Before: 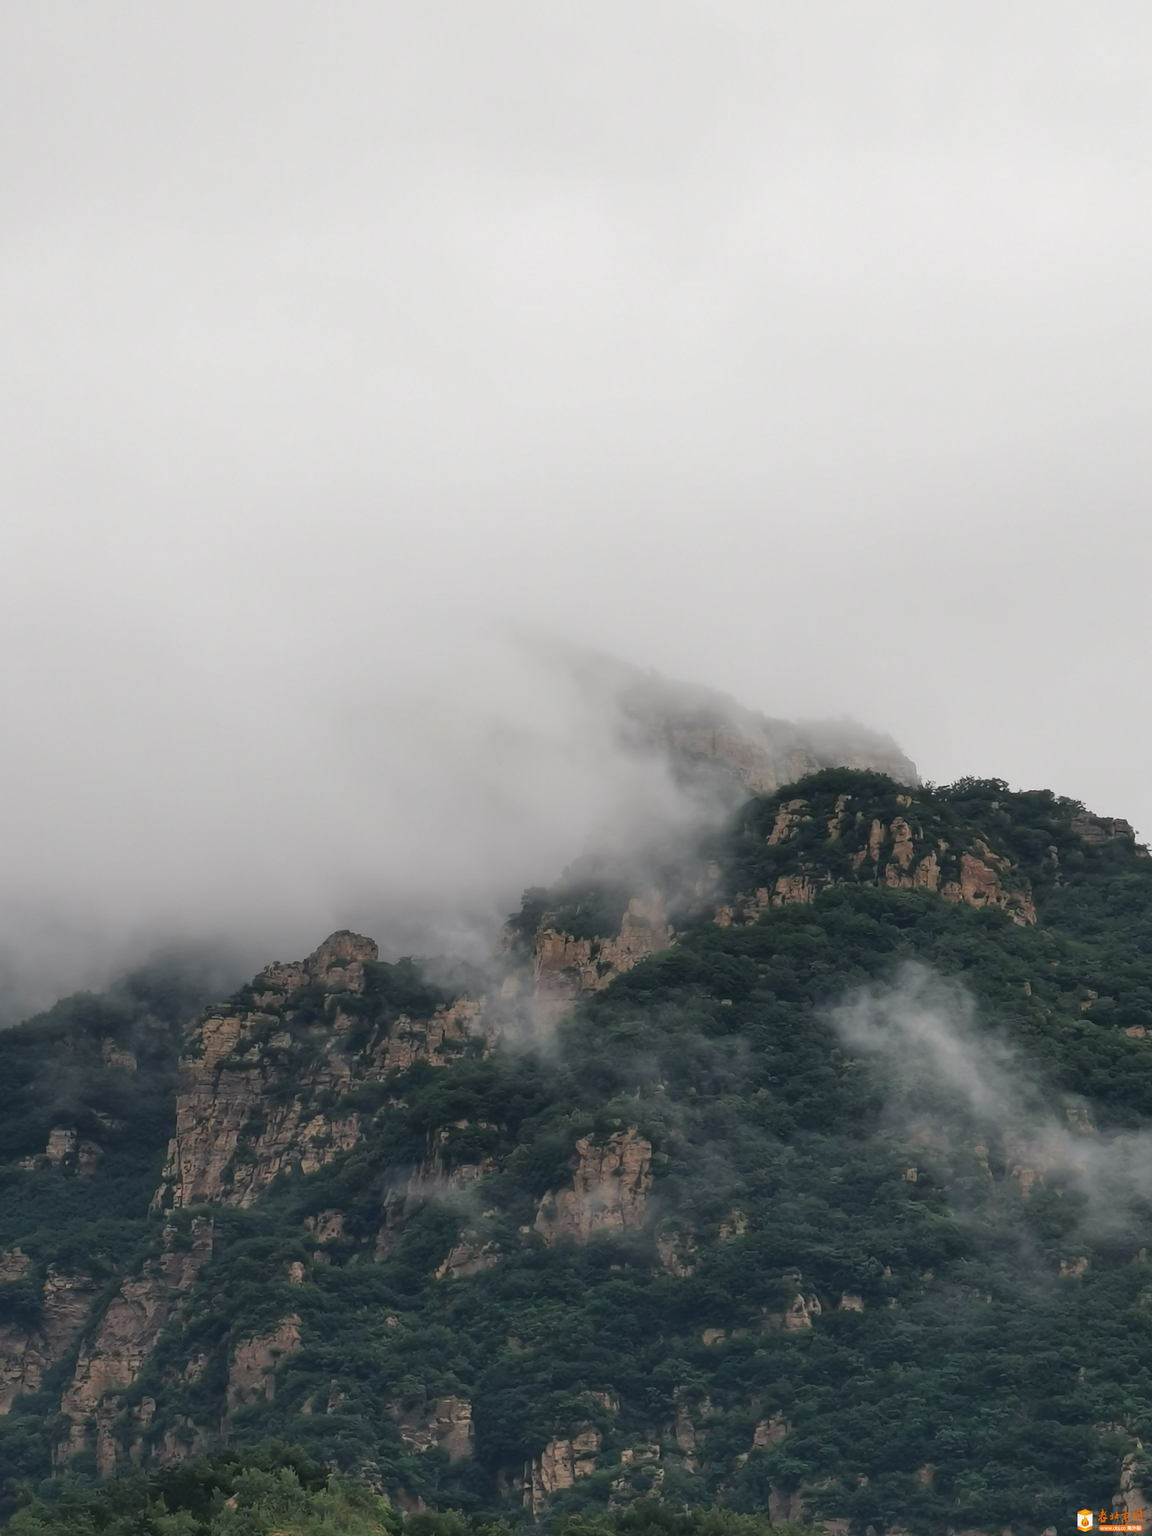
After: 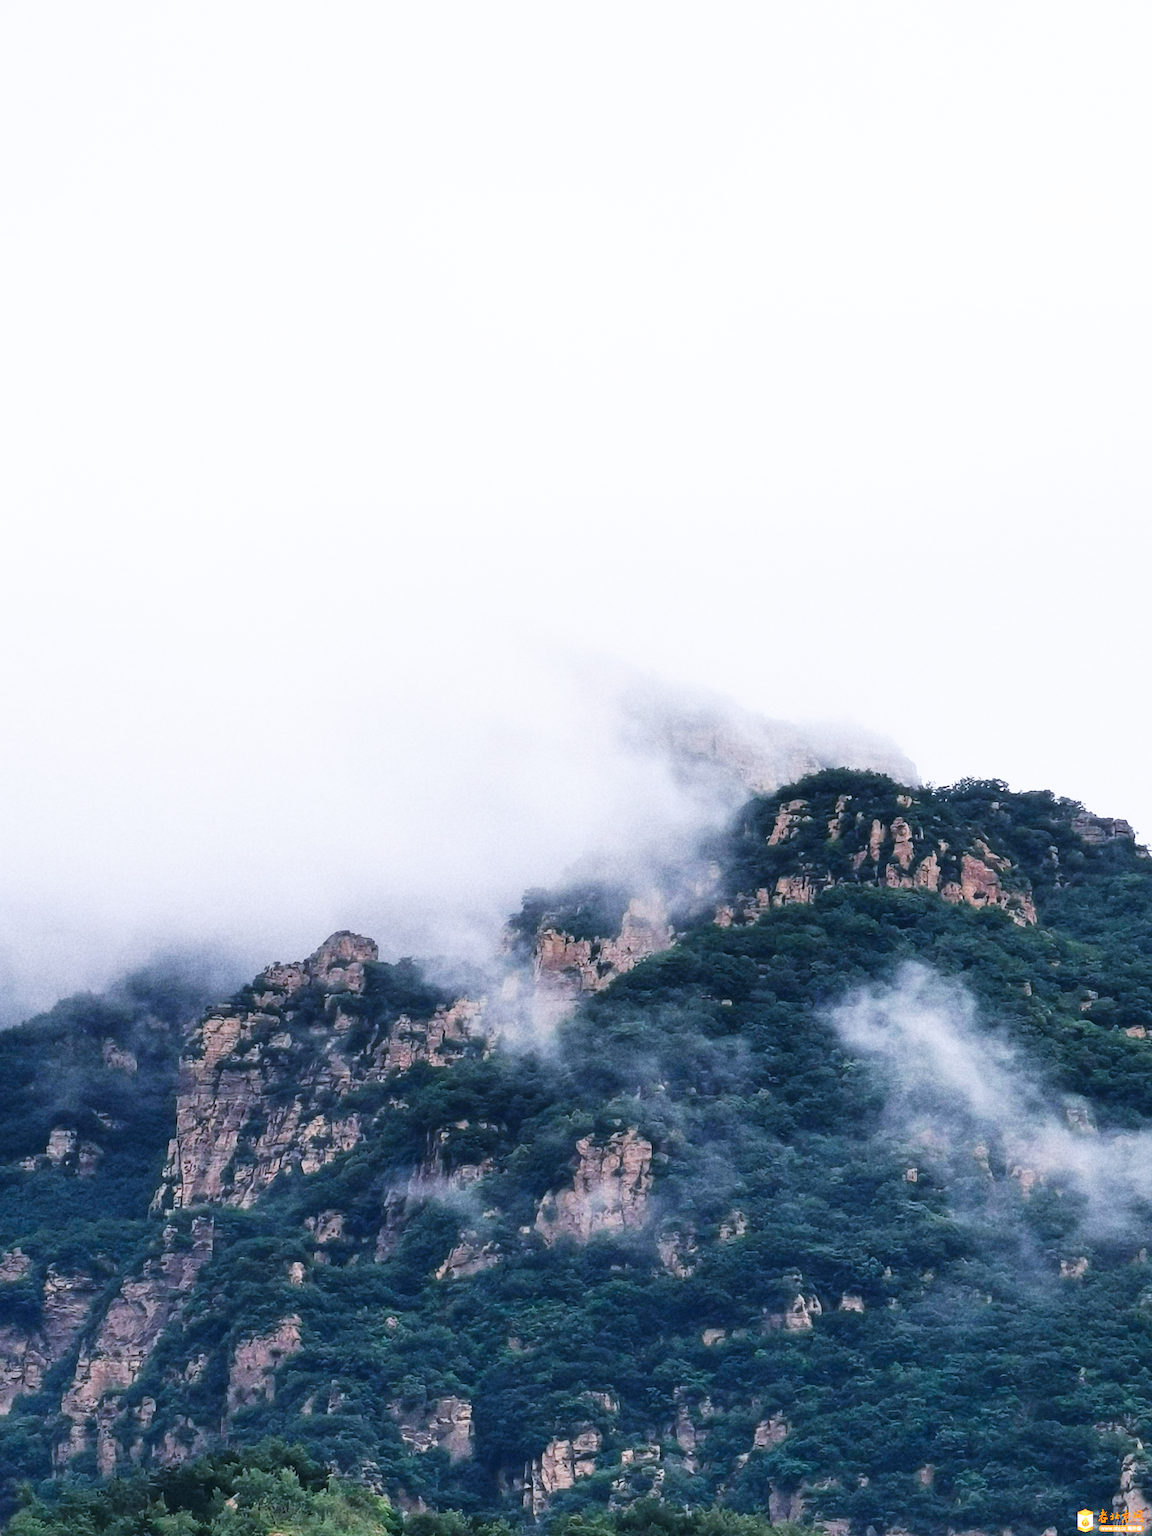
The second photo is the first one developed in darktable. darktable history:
color calibration: illuminant custom, x 0.373, y 0.388, temperature 4269.97 K
base curve: curves: ch0 [(0, 0) (0.007, 0.004) (0.027, 0.03) (0.046, 0.07) (0.207, 0.54) (0.442, 0.872) (0.673, 0.972) (1, 1)], preserve colors none
grain: coarseness 22.88 ISO
white balance: emerald 1
